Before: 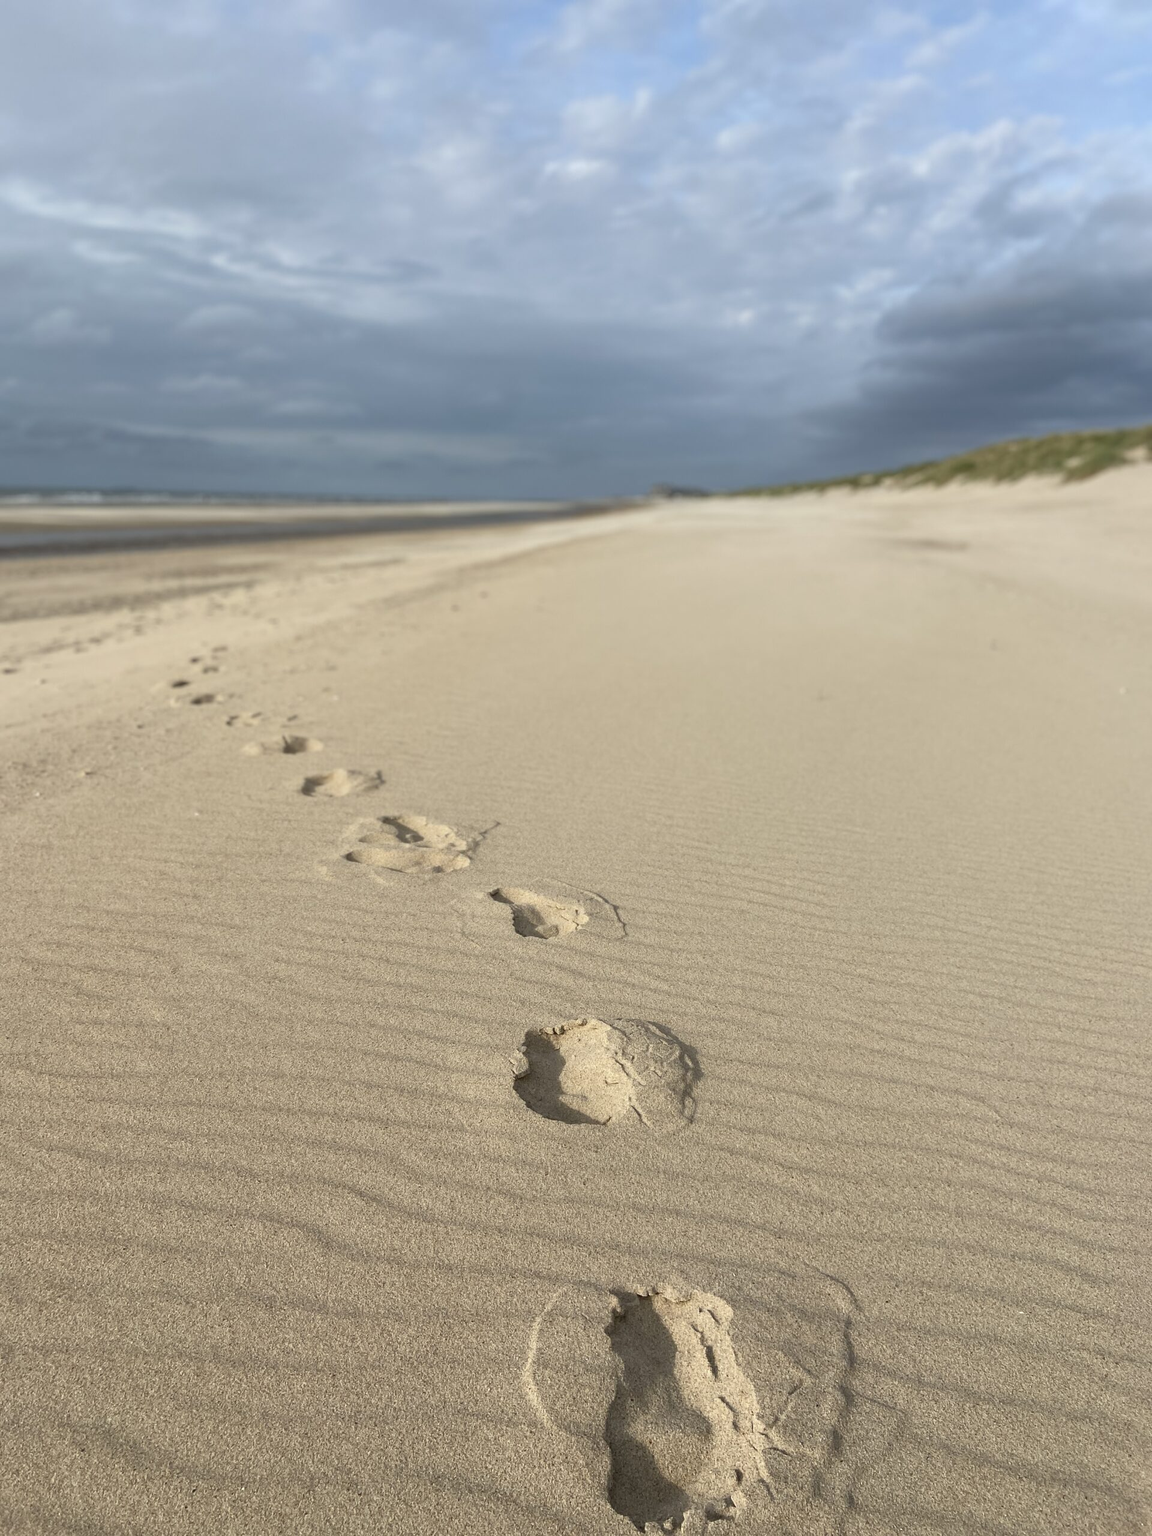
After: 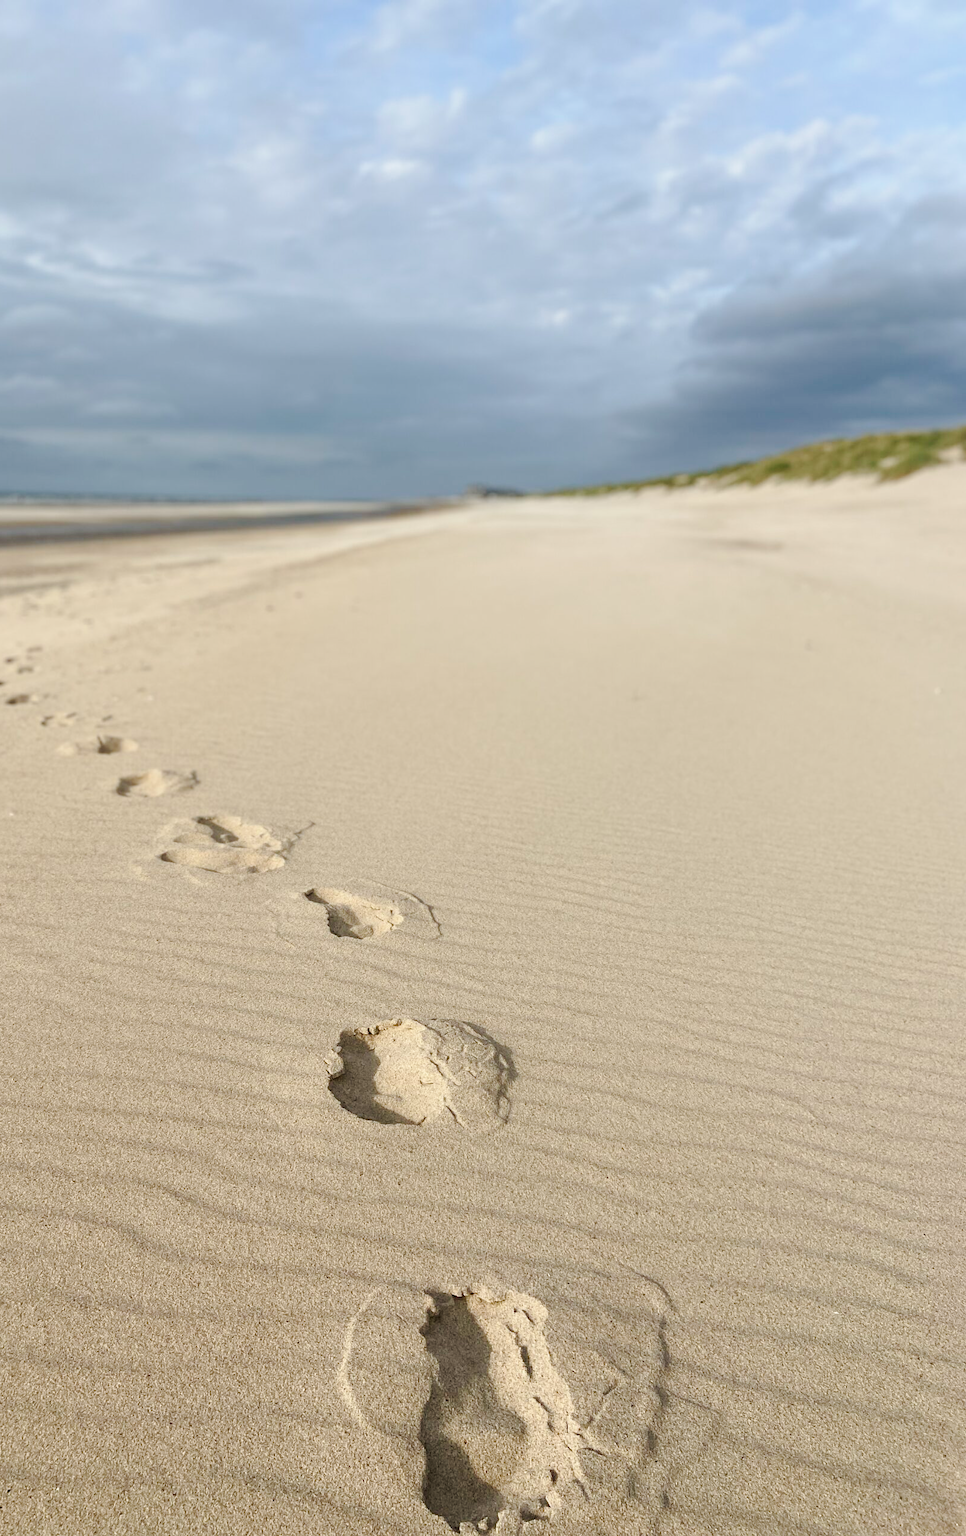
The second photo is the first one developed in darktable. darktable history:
tone curve: curves: ch0 [(0, 0) (0.035, 0.017) (0.131, 0.108) (0.279, 0.279) (0.476, 0.554) (0.617, 0.693) (0.704, 0.77) (0.801, 0.854) (0.895, 0.927) (1, 0.976)]; ch1 [(0, 0) (0.318, 0.278) (0.444, 0.427) (0.493, 0.488) (0.504, 0.497) (0.537, 0.538) (0.594, 0.616) (0.746, 0.764) (1, 1)]; ch2 [(0, 0) (0.316, 0.292) (0.381, 0.37) (0.423, 0.448) (0.476, 0.482) (0.502, 0.495) (0.529, 0.547) (0.583, 0.608) (0.639, 0.657) (0.7, 0.7) (0.861, 0.808) (1, 0.951)], preserve colors none
crop: left 16.131%
